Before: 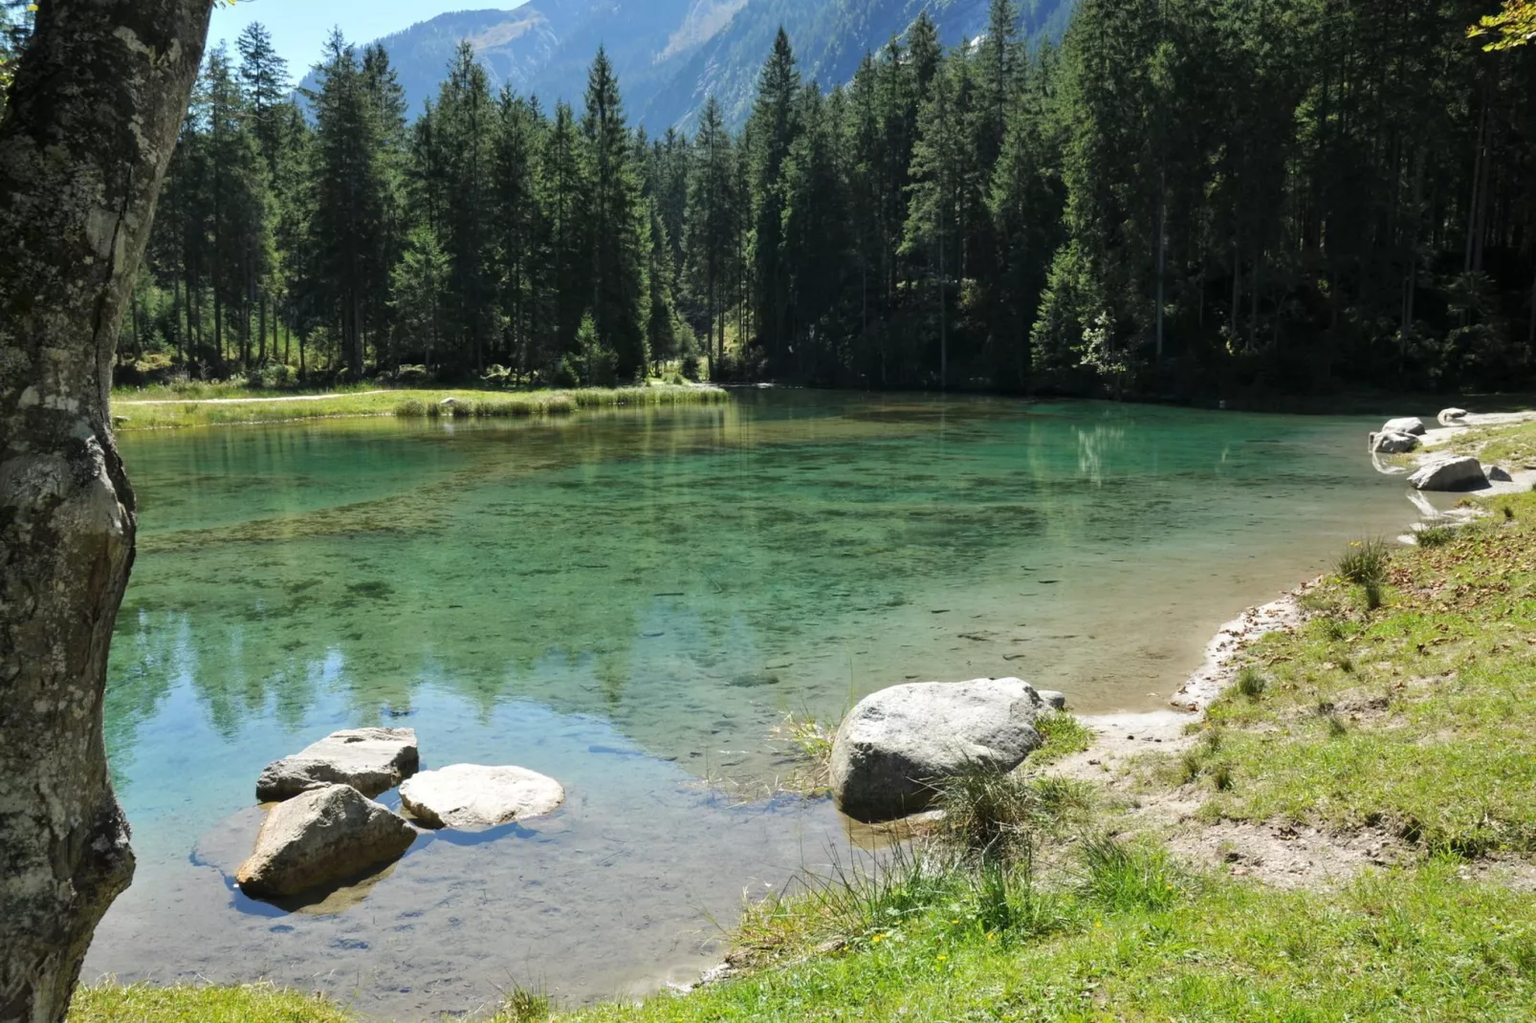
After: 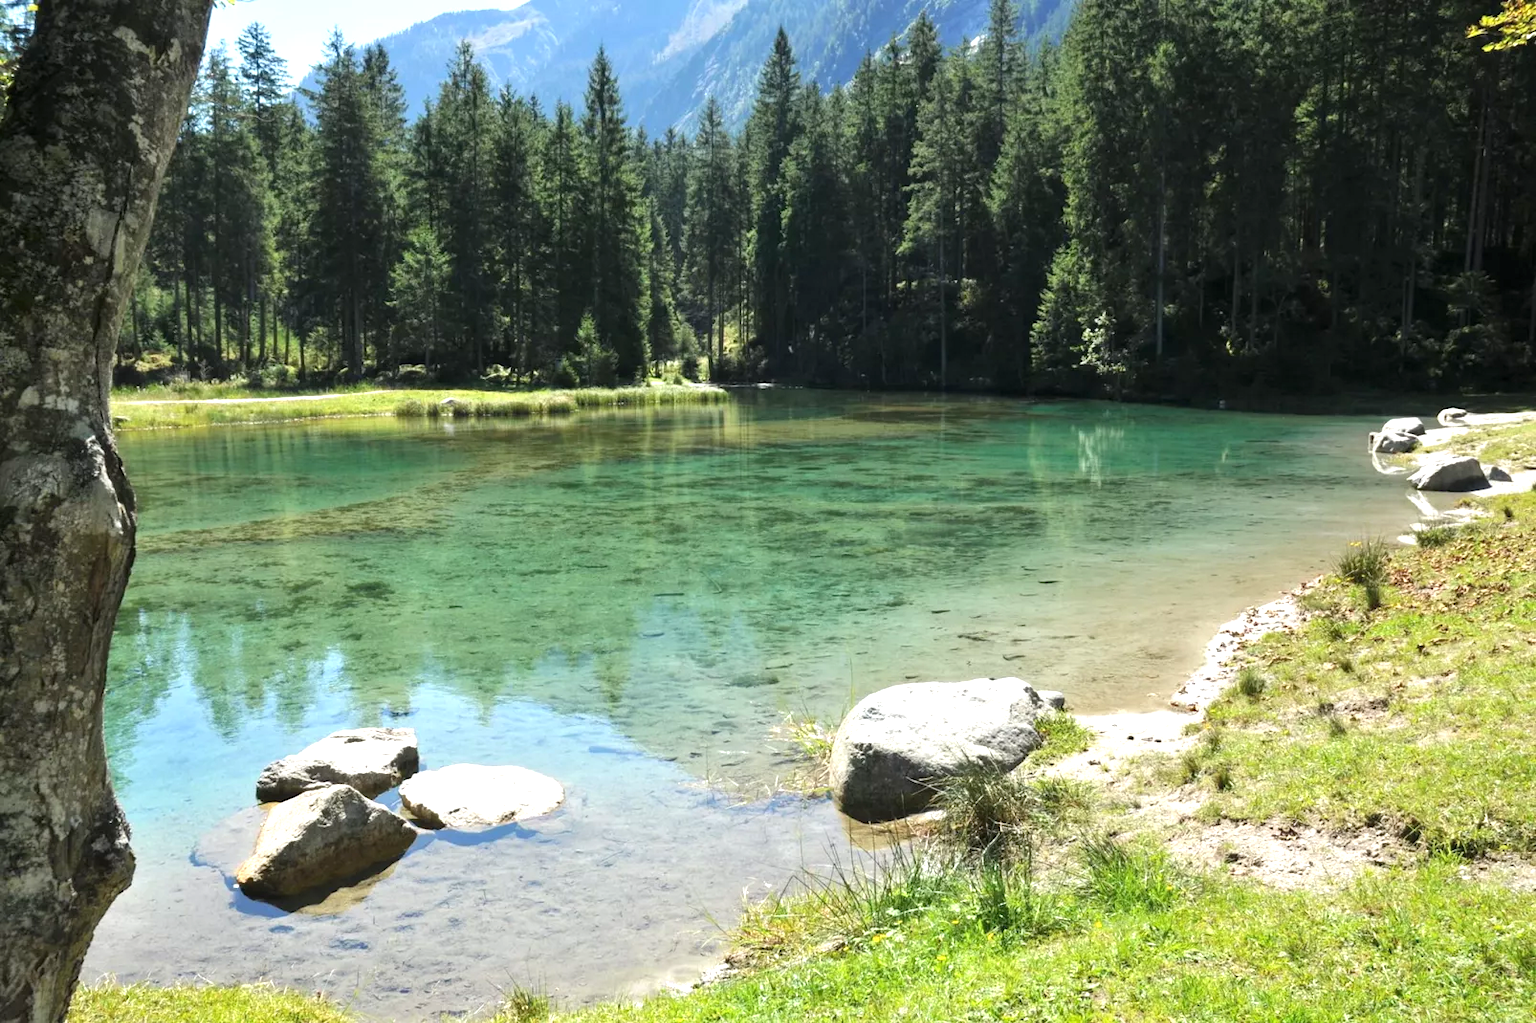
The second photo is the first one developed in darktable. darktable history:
exposure: exposure 0.7 EV, compensate exposure bias true, compensate highlight preservation false
